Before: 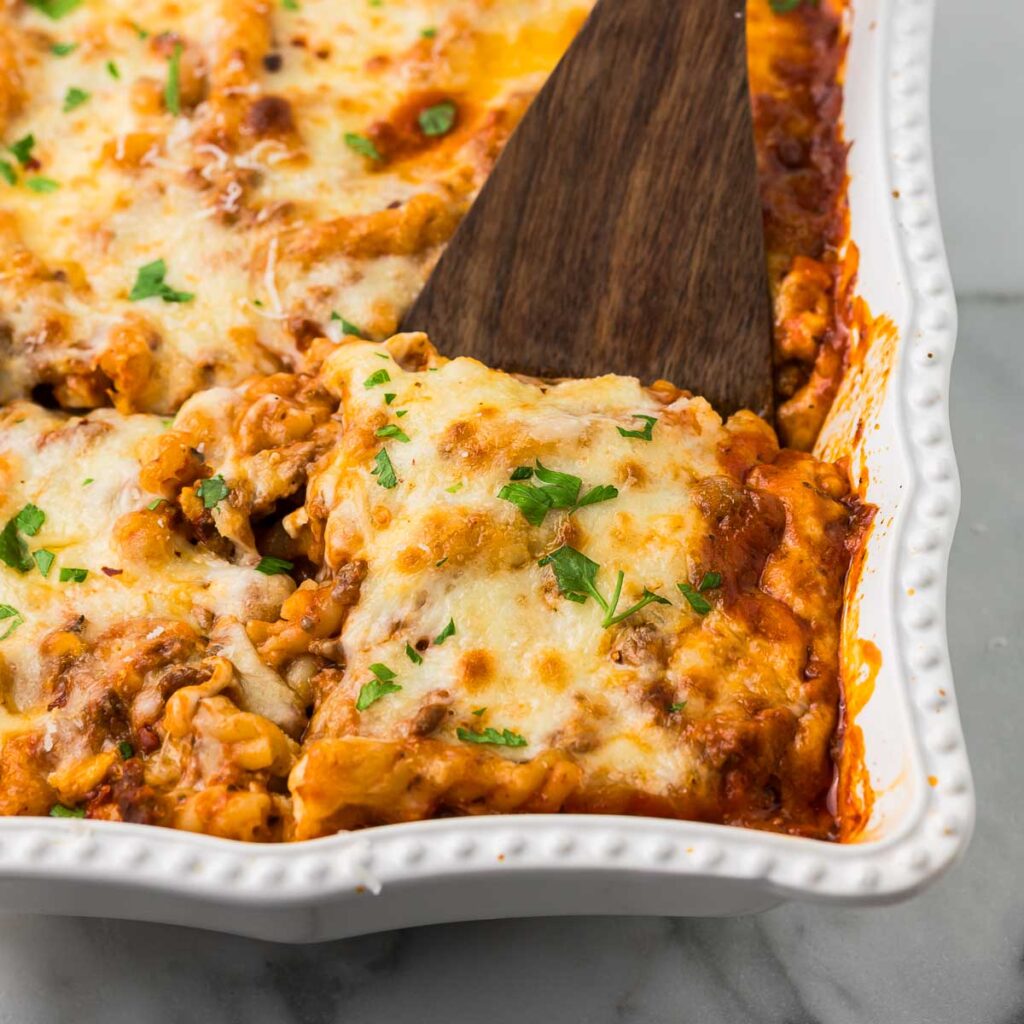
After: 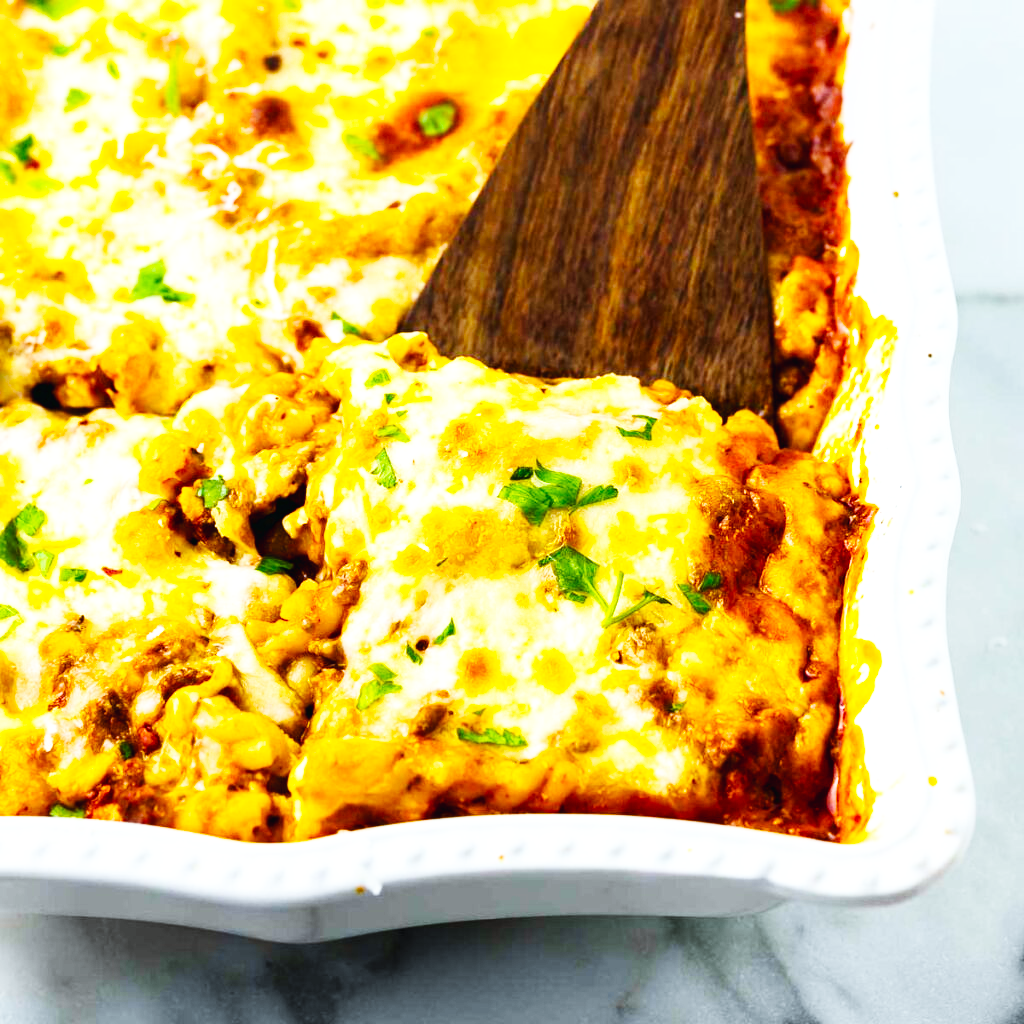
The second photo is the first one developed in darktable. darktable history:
white balance: red 0.925, blue 1.046
base curve: curves: ch0 [(0, 0.003) (0.001, 0.002) (0.006, 0.004) (0.02, 0.022) (0.048, 0.086) (0.094, 0.234) (0.162, 0.431) (0.258, 0.629) (0.385, 0.8) (0.548, 0.918) (0.751, 0.988) (1, 1)], preserve colors none
tone equalizer: -8 EV -0.417 EV, -7 EV -0.389 EV, -6 EV -0.333 EV, -5 EV -0.222 EV, -3 EV 0.222 EV, -2 EV 0.333 EV, -1 EV 0.389 EV, +0 EV 0.417 EV, edges refinement/feathering 500, mask exposure compensation -1.57 EV, preserve details no
color balance rgb: linear chroma grading › global chroma 10%, perceptual saturation grading › global saturation 30%, global vibrance 10%
